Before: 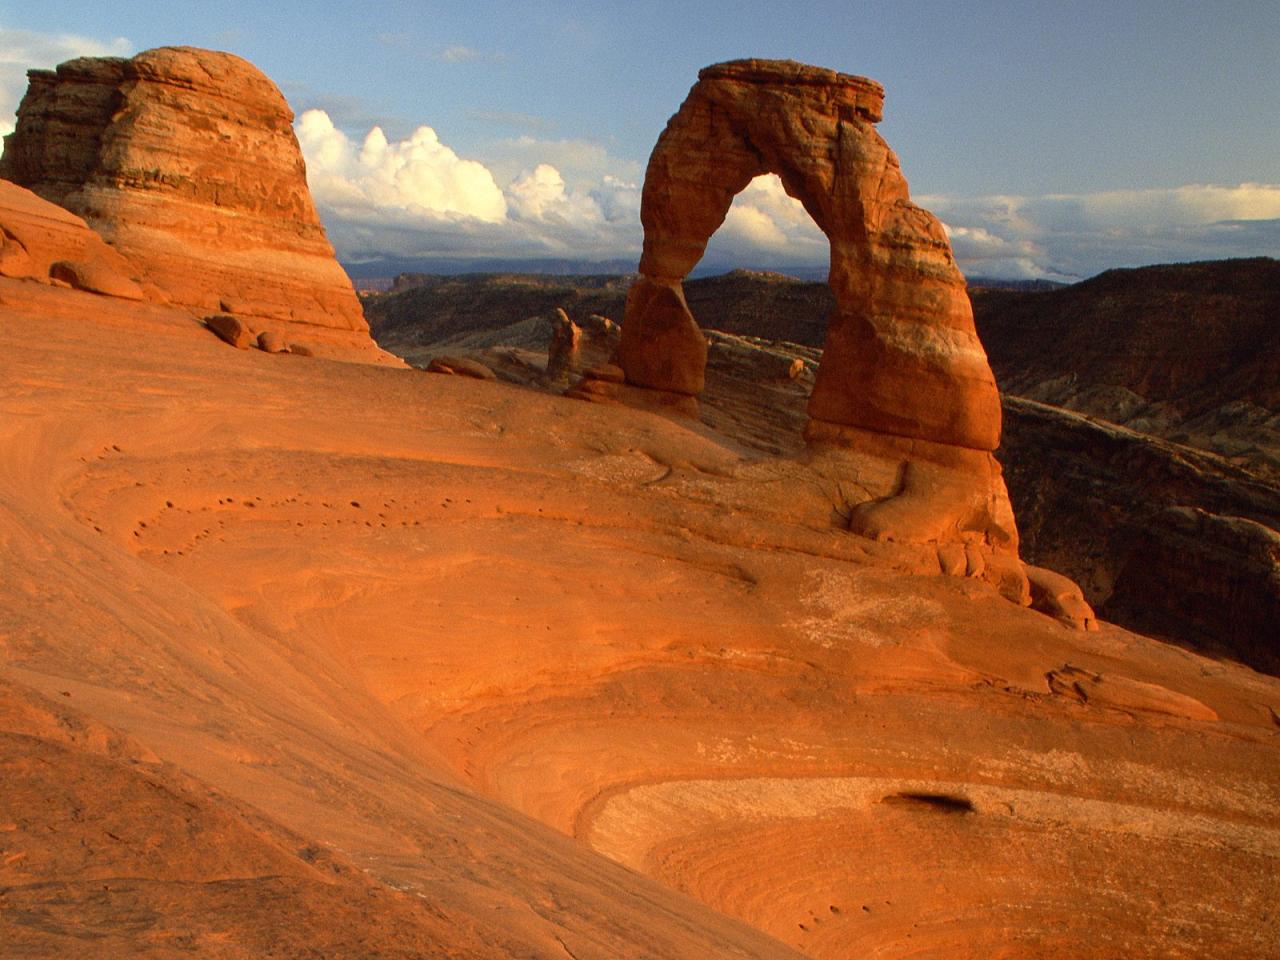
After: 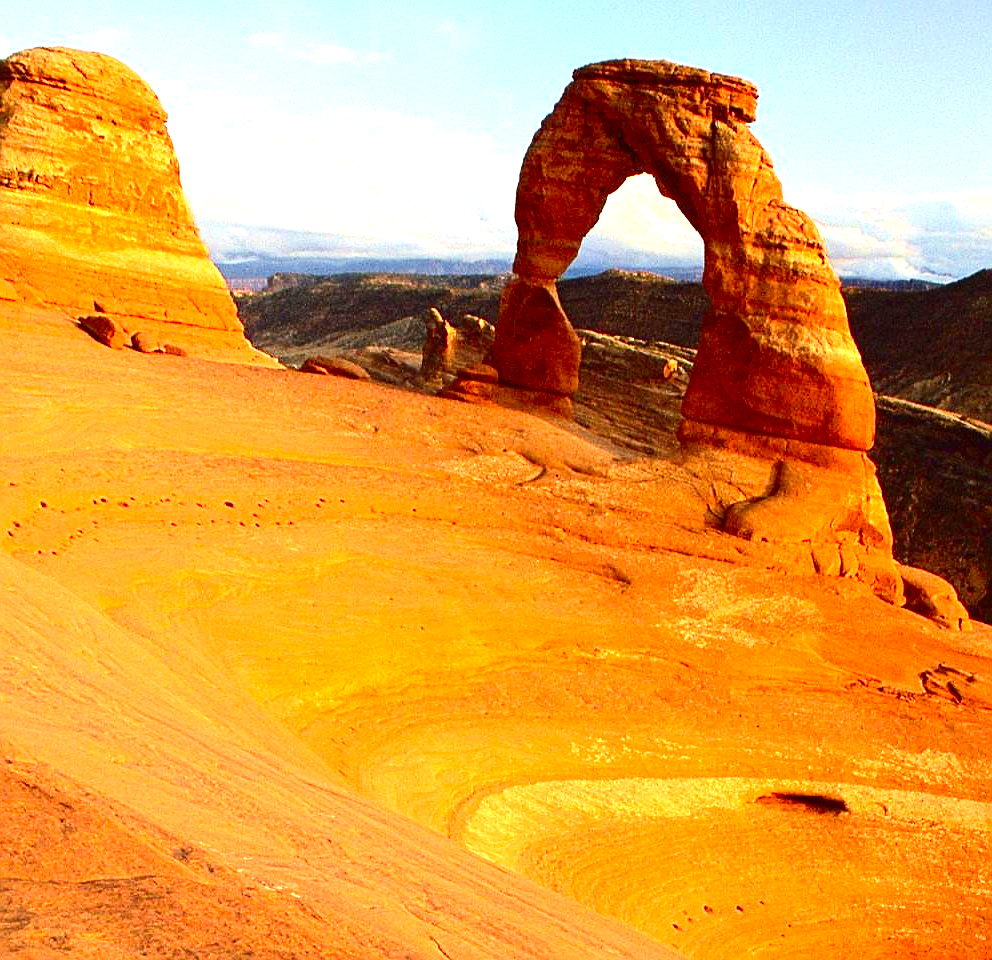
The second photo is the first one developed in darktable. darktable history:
sharpen: on, module defaults
contrast brightness saturation: contrast 0.187, brightness -0.104, saturation 0.213
crop: left 9.904%, right 12.538%
exposure: black level correction 0, exposure 1.744 EV, compensate exposure bias true, compensate highlight preservation false
